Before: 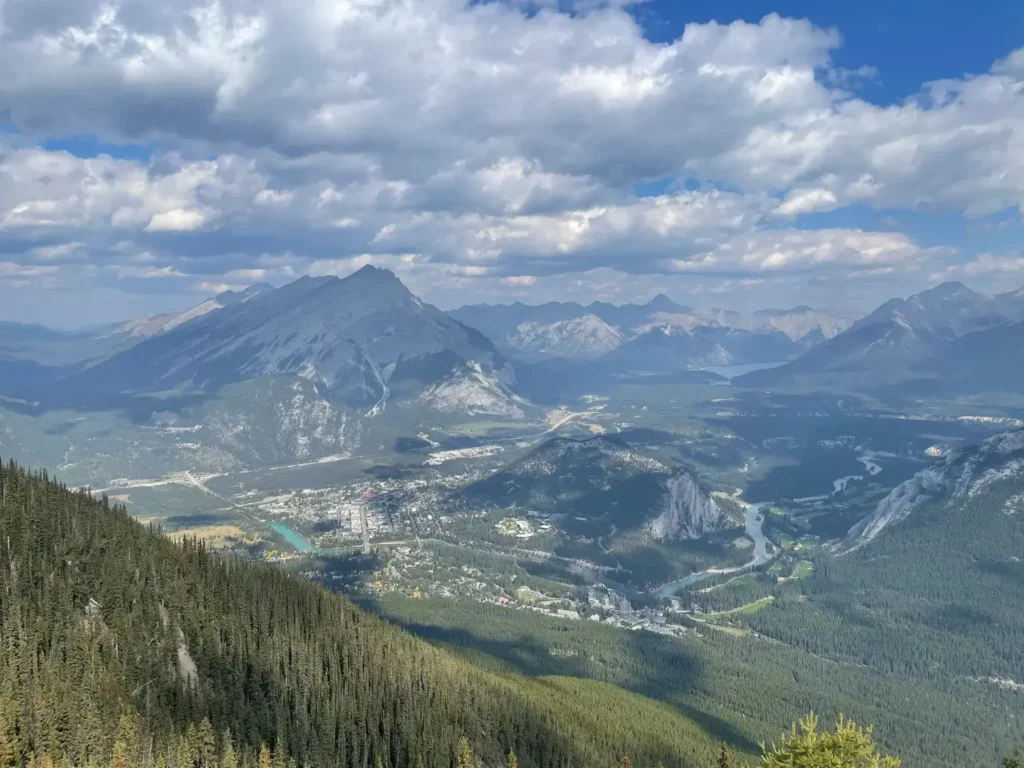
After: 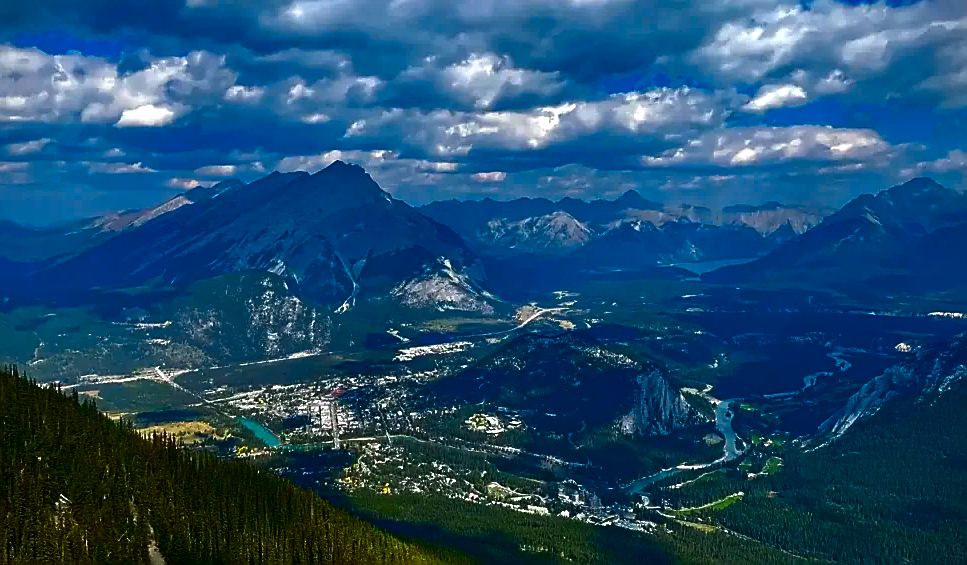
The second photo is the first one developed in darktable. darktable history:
crop and rotate: left 3.01%, top 13.604%, right 2.506%, bottom 12.808%
sharpen: radius 1.394, amount 1.254, threshold 0.799
contrast brightness saturation: brightness -0.993, saturation 0.987
exposure: exposure 0.401 EV, compensate highlight preservation false
vignetting: fall-off start 99.46%, brightness -0.448, saturation -0.687
shadows and highlights: radius 94.58, shadows -14.11, white point adjustment 0.2, highlights 31.55, compress 48.54%, soften with gaussian
color zones: curves: ch0 [(0, 0.5) (0.143, 0.5) (0.286, 0.5) (0.429, 0.5) (0.571, 0.5) (0.714, 0.476) (0.857, 0.5) (1, 0.5)]; ch2 [(0, 0.5) (0.143, 0.5) (0.286, 0.5) (0.429, 0.5) (0.571, 0.5) (0.714, 0.487) (0.857, 0.5) (1, 0.5)]
